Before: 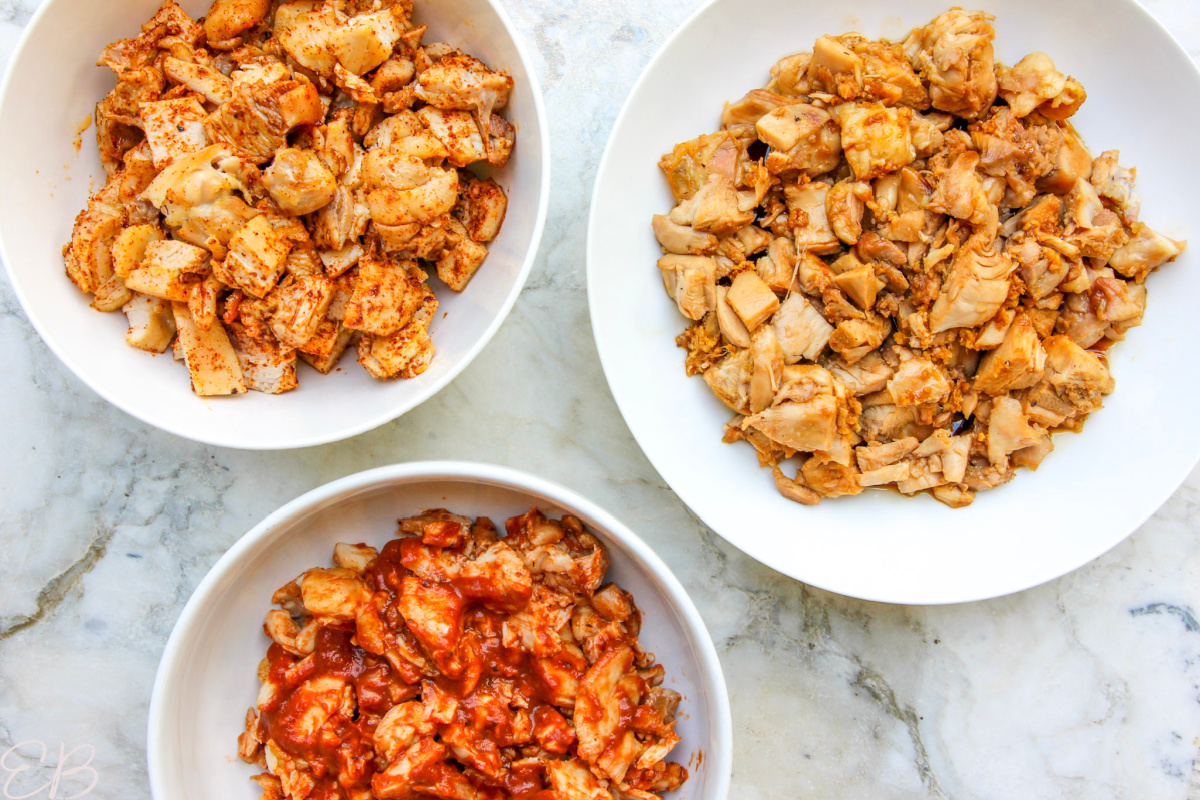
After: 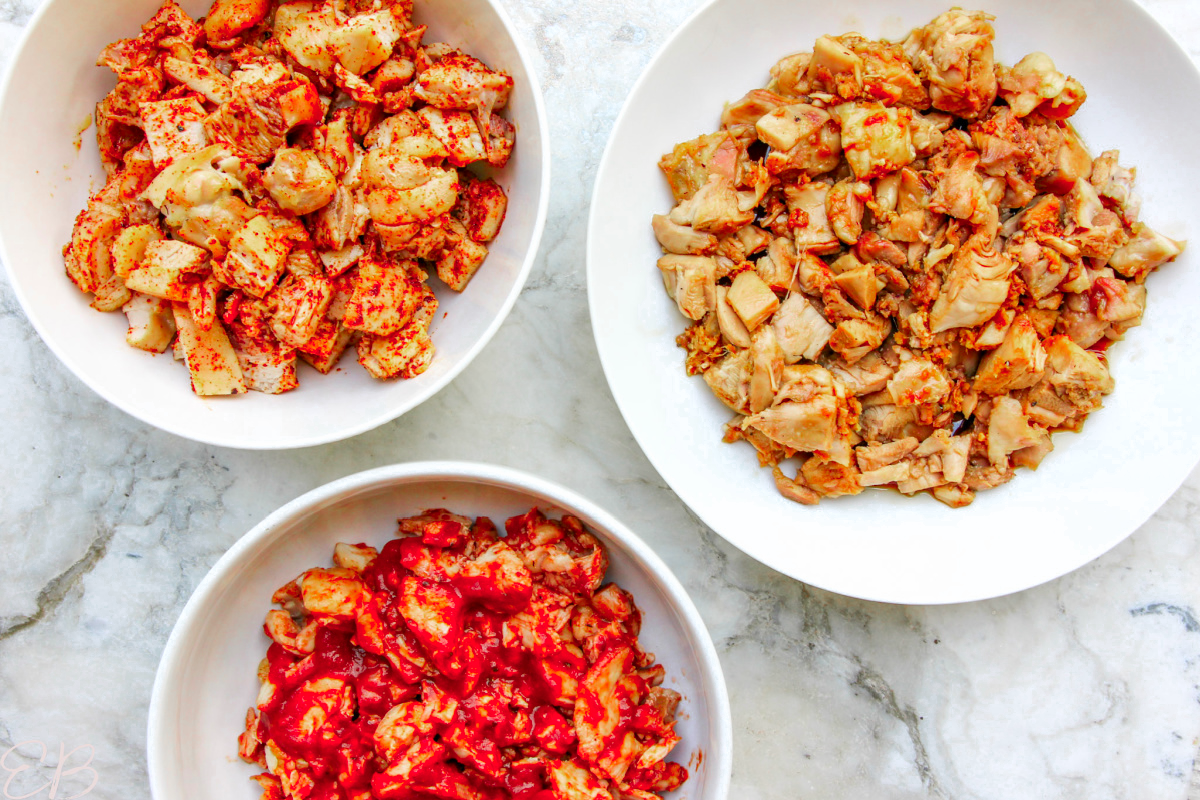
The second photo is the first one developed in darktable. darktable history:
color zones: curves: ch0 [(0, 0.466) (0.128, 0.466) (0.25, 0.5) (0.375, 0.456) (0.5, 0.5) (0.625, 0.5) (0.737, 0.652) (0.875, 0.5)]; ch1 [(0, 0.603) (0.125, 0.618) (0.261, 0.348) (0.372, 0.353) (0.497, 0.363) (0.611, 0.45) (0.731, 0.427) (0.875, 0.518) (0.998, 0.652)]; ch2 [(0, 0.559) (0.125, 0.451) (0.253, 0.564) (0.37, 0.578) (0.5, 0.466) (0.625, 0.471) (0.731, 0.471) (0.88, 0.485)]
exposure: exposure -0.01 EV, compensate highlight preservation false
